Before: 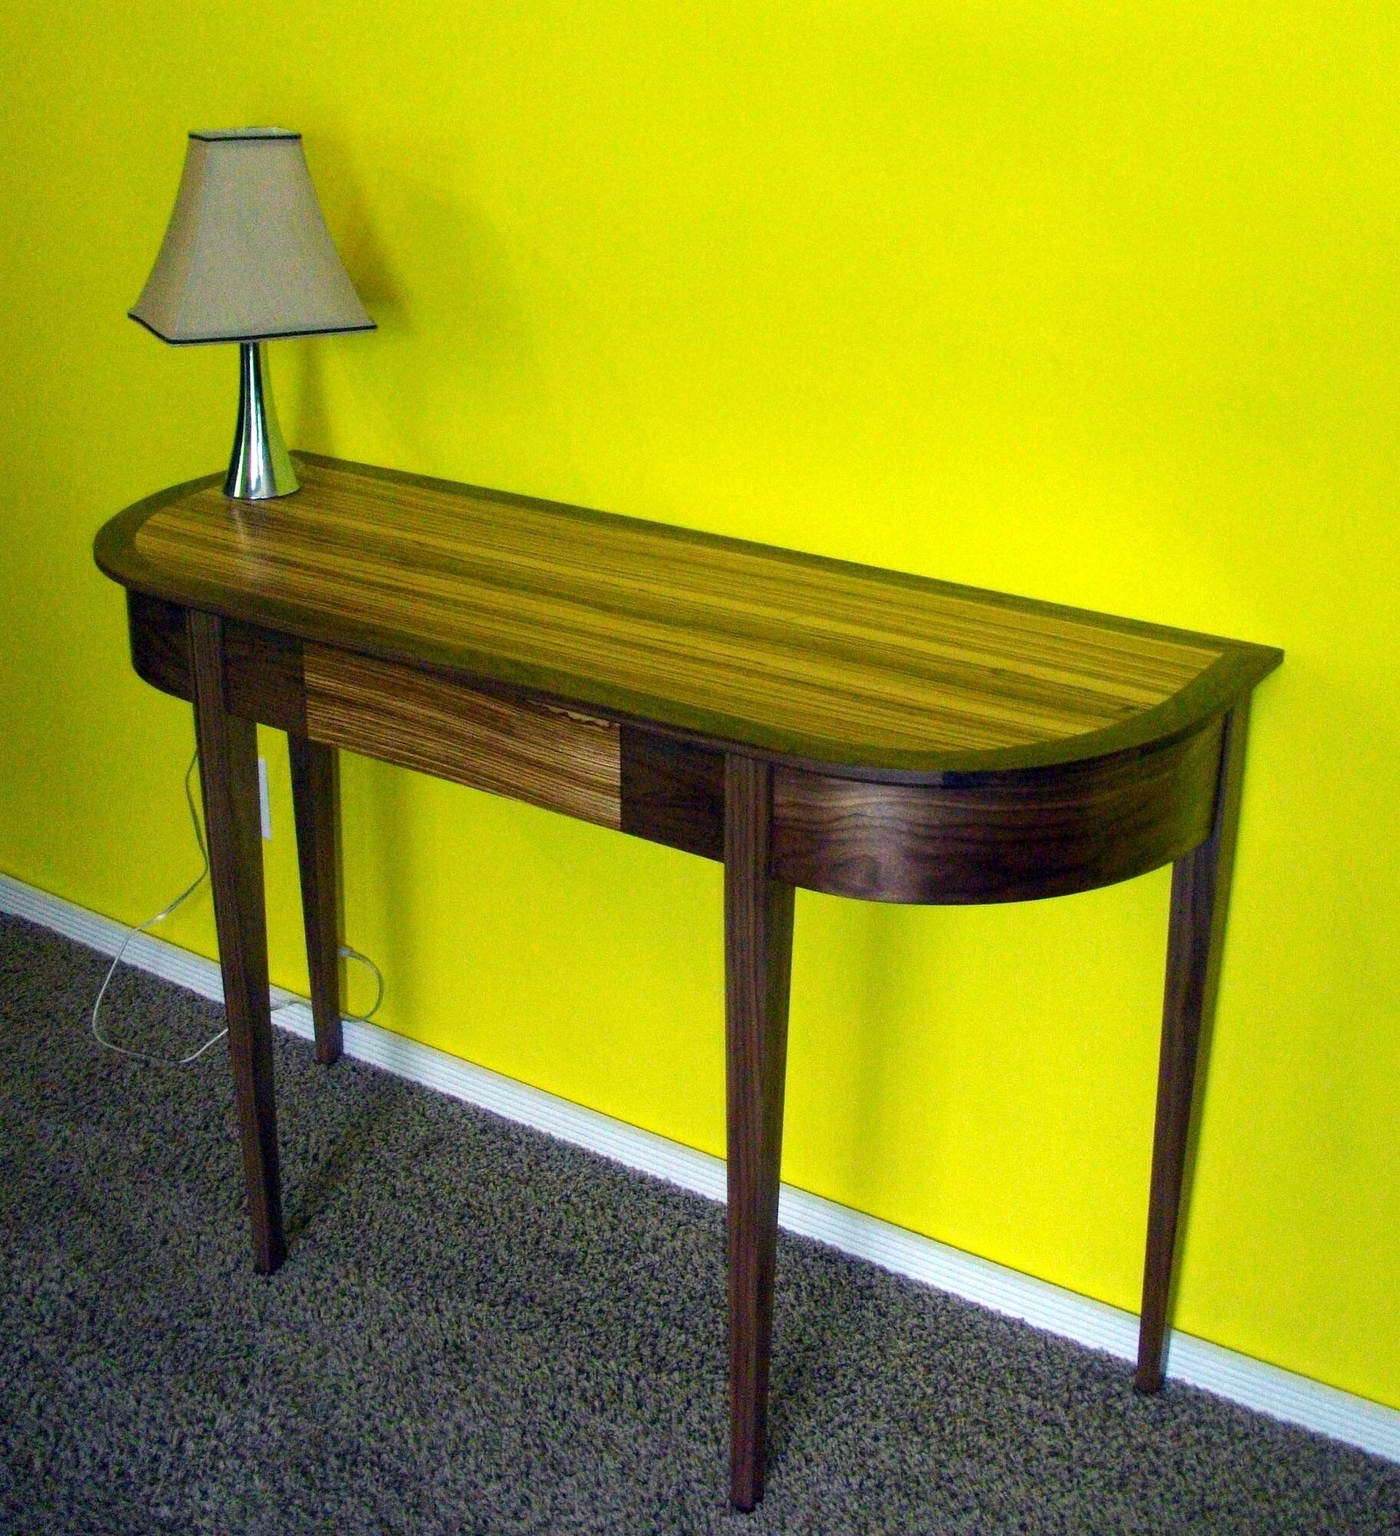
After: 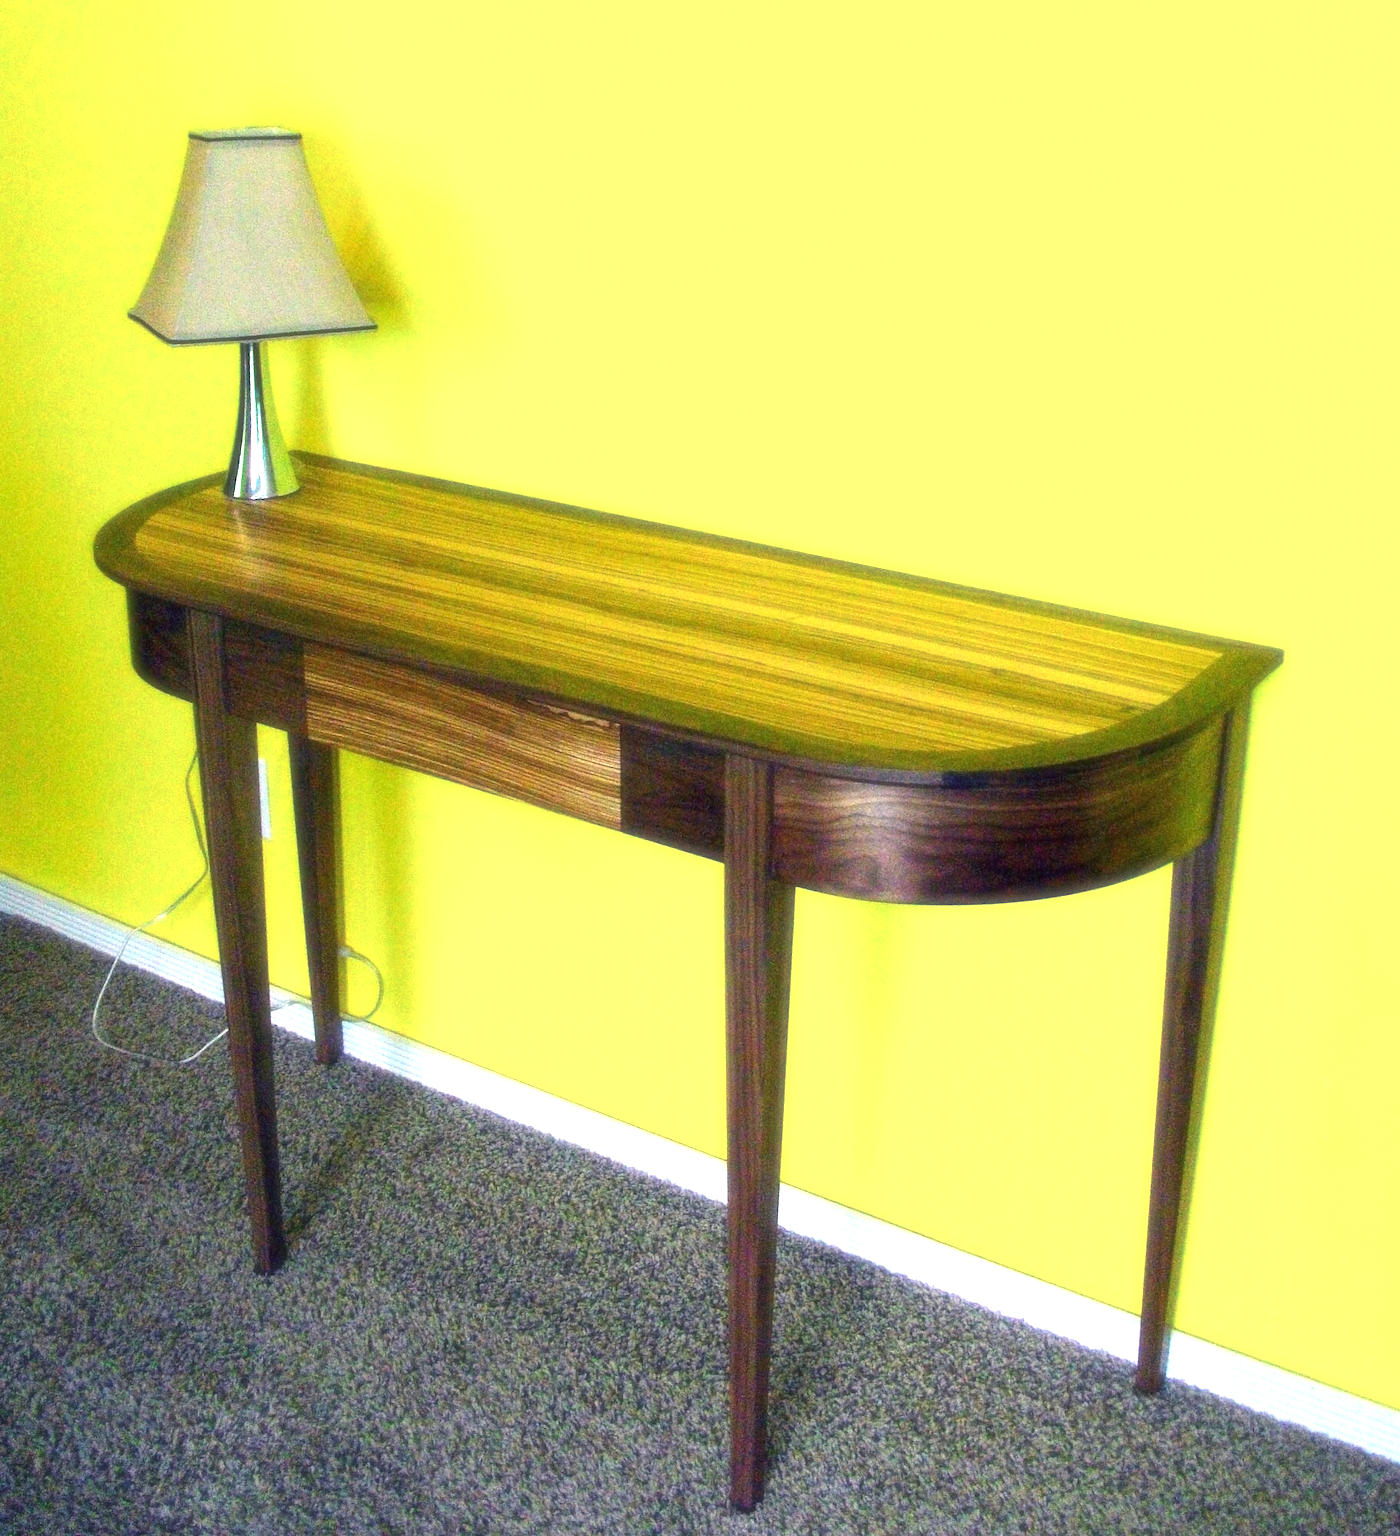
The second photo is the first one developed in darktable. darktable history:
grain: strength 26%
exposure: black level correction 0, exposure 1.2 EV, compensate highlight preservation false
soften: size 19.52%, mix 20.32%
